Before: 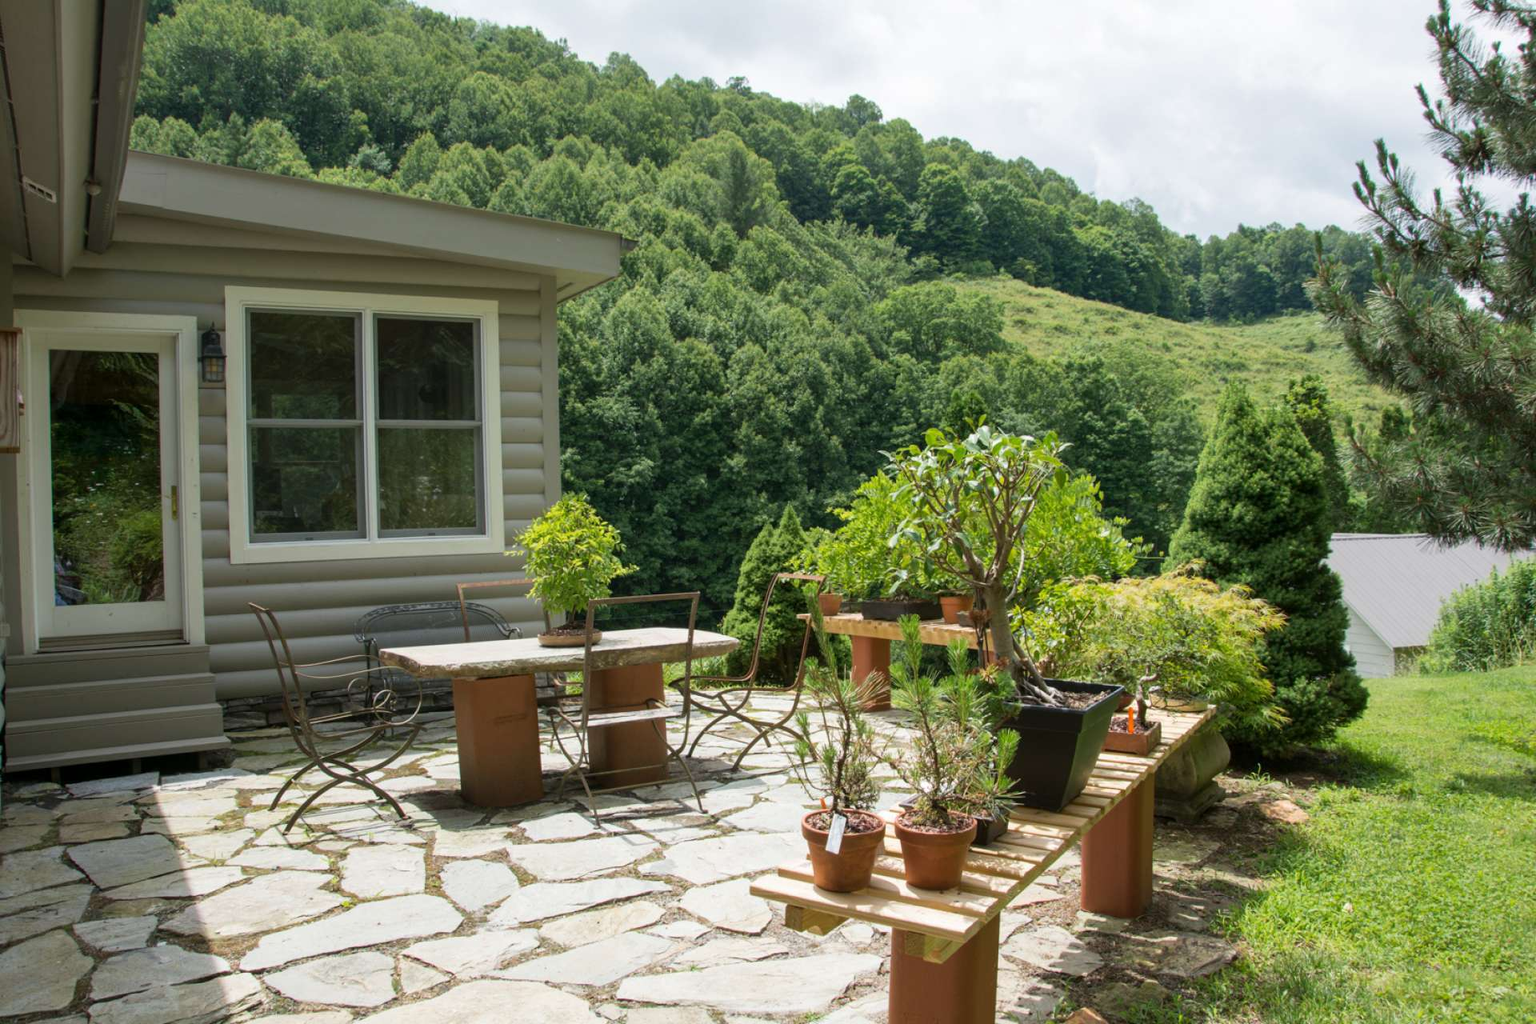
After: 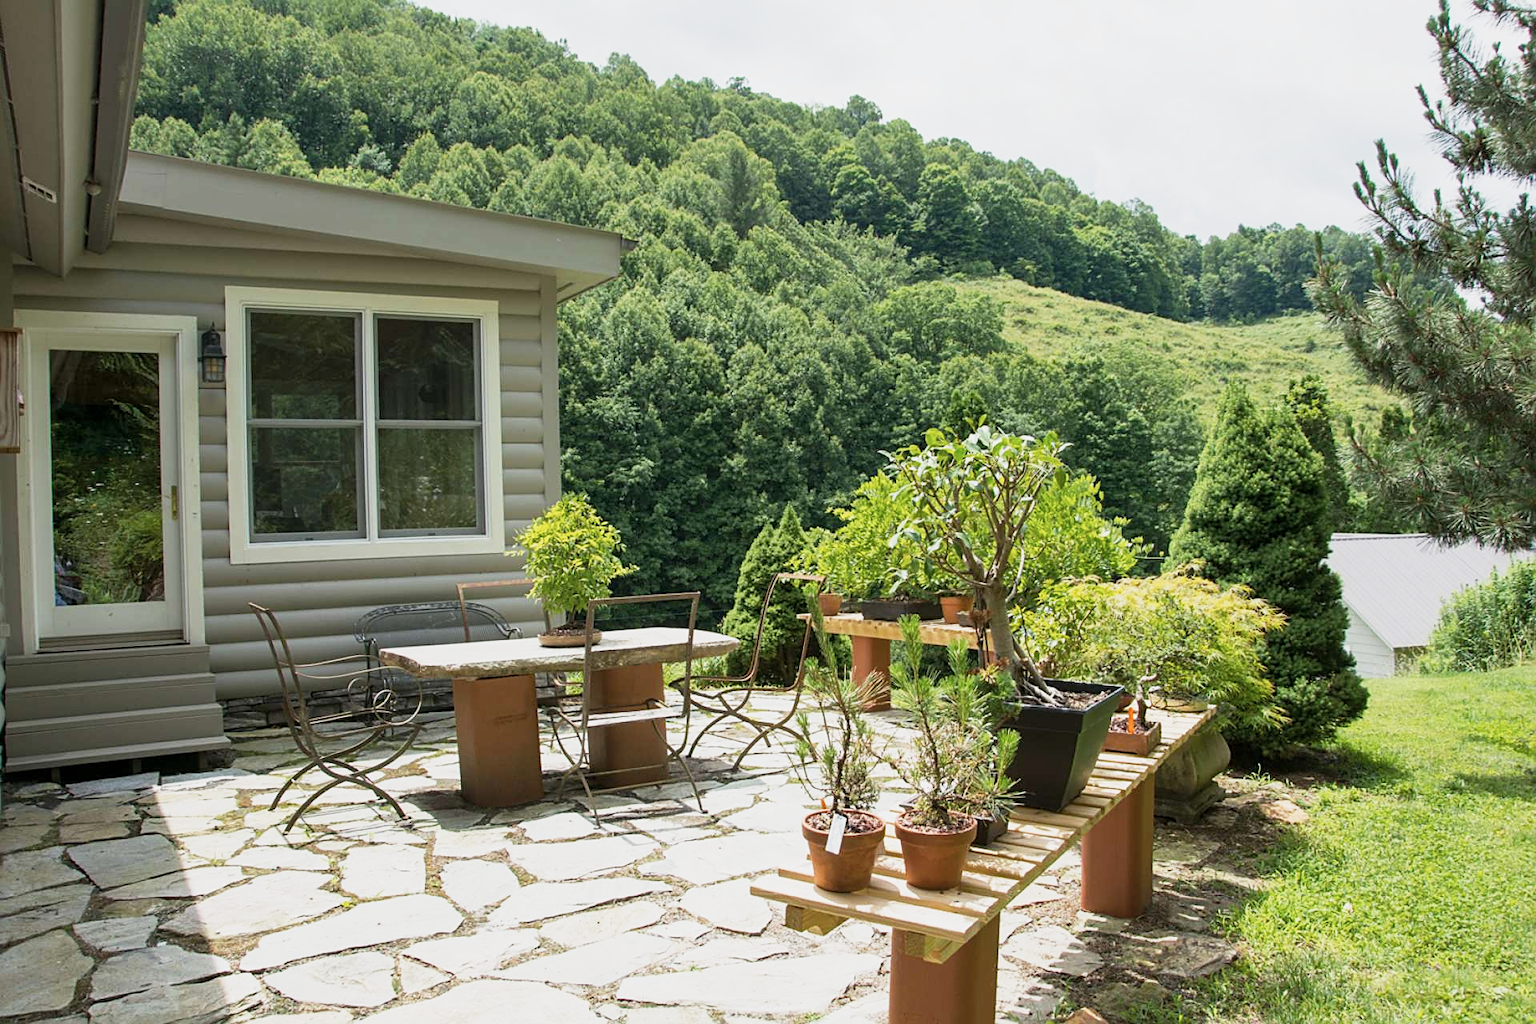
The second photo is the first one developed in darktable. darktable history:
color correction: saturation 0.8
color balance: input saturation 80.07%
color balance rgb: linear chroma grading › global chroma 15%, perceptual saturation grading › global saturation 30%
sharpen: on, module defaults
base curve: curves: ch0 [(0, 0) (0.088, 0.125) (0.176, 0.251) (0.354, 0.501) (0.613, 0.749) (1, 0.877)], preserve colors none
